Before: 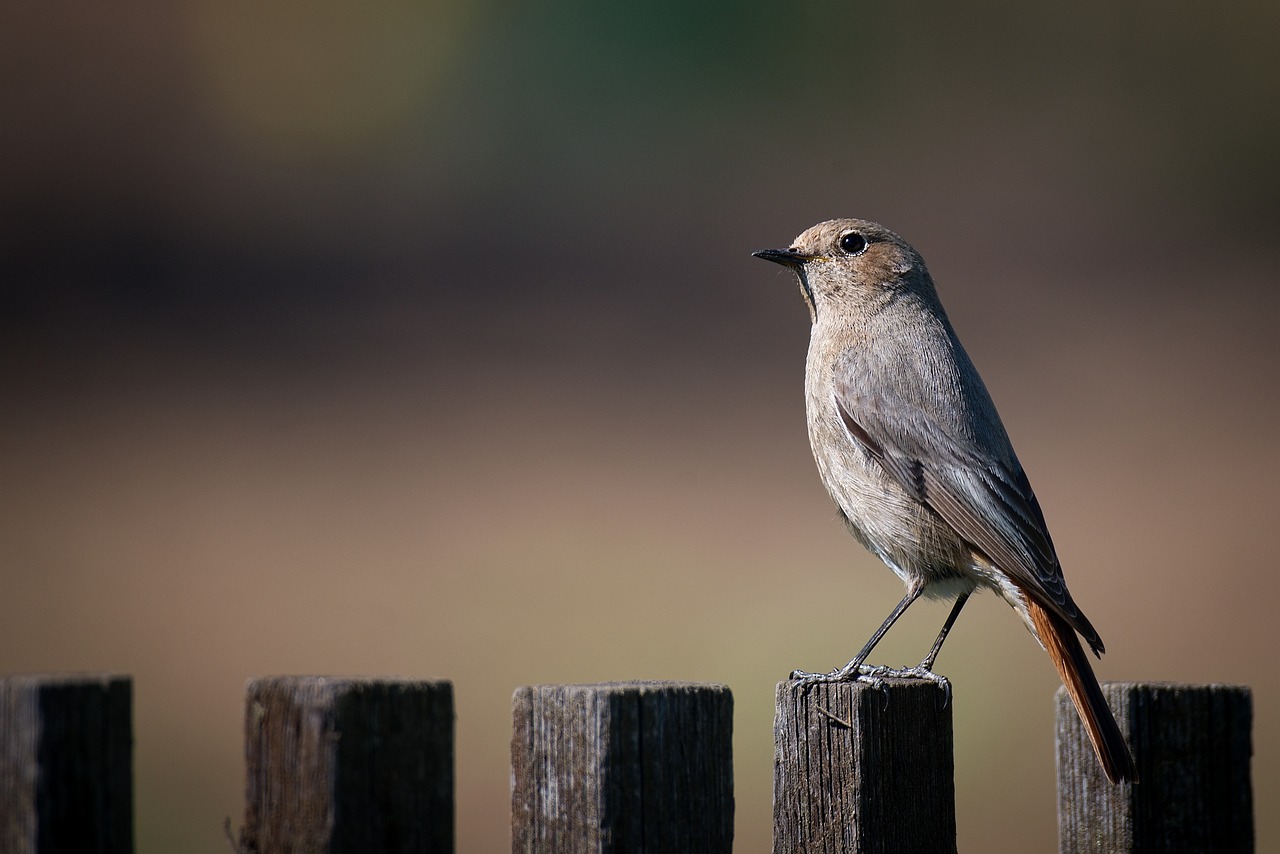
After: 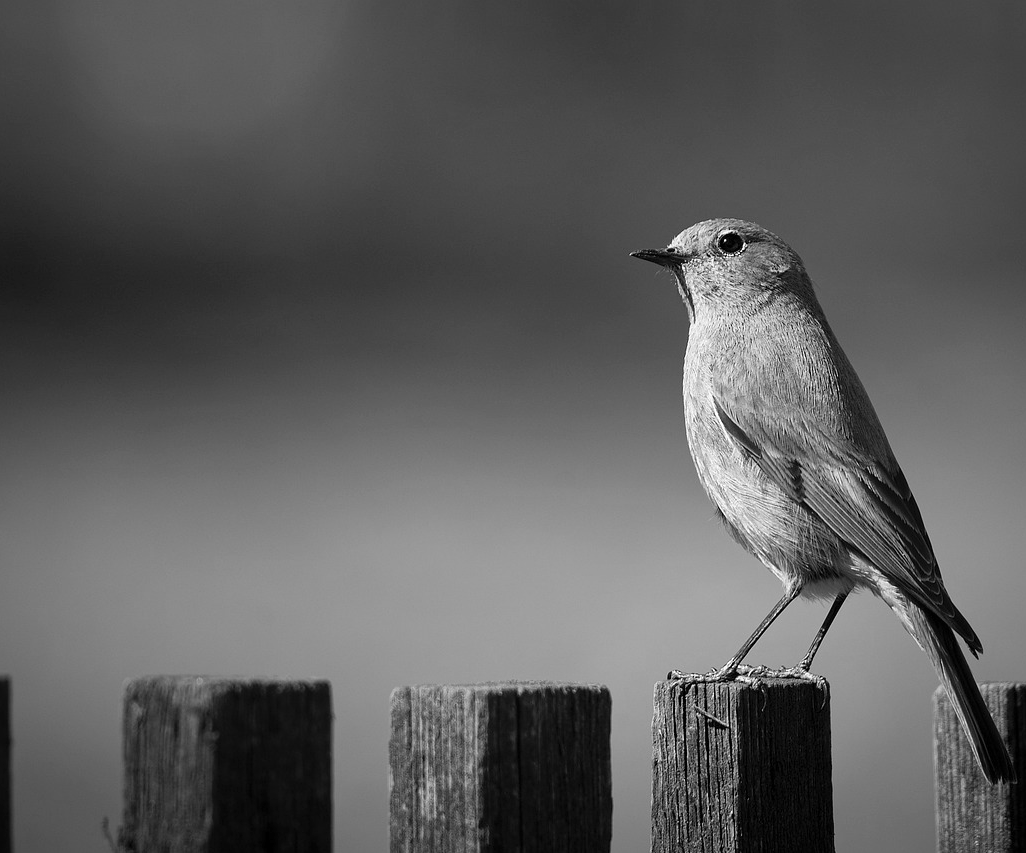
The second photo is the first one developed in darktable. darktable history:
color balance: input saturation 100.43%, contrast fulcrum 14.22%, output saturation 70.41%
contrast brightness saturation: contrast 0.07, brightness 0.08, saturation 0.18
crop and rotate: left 9.597%, right 10.195%
monochrome: on, module defaults
